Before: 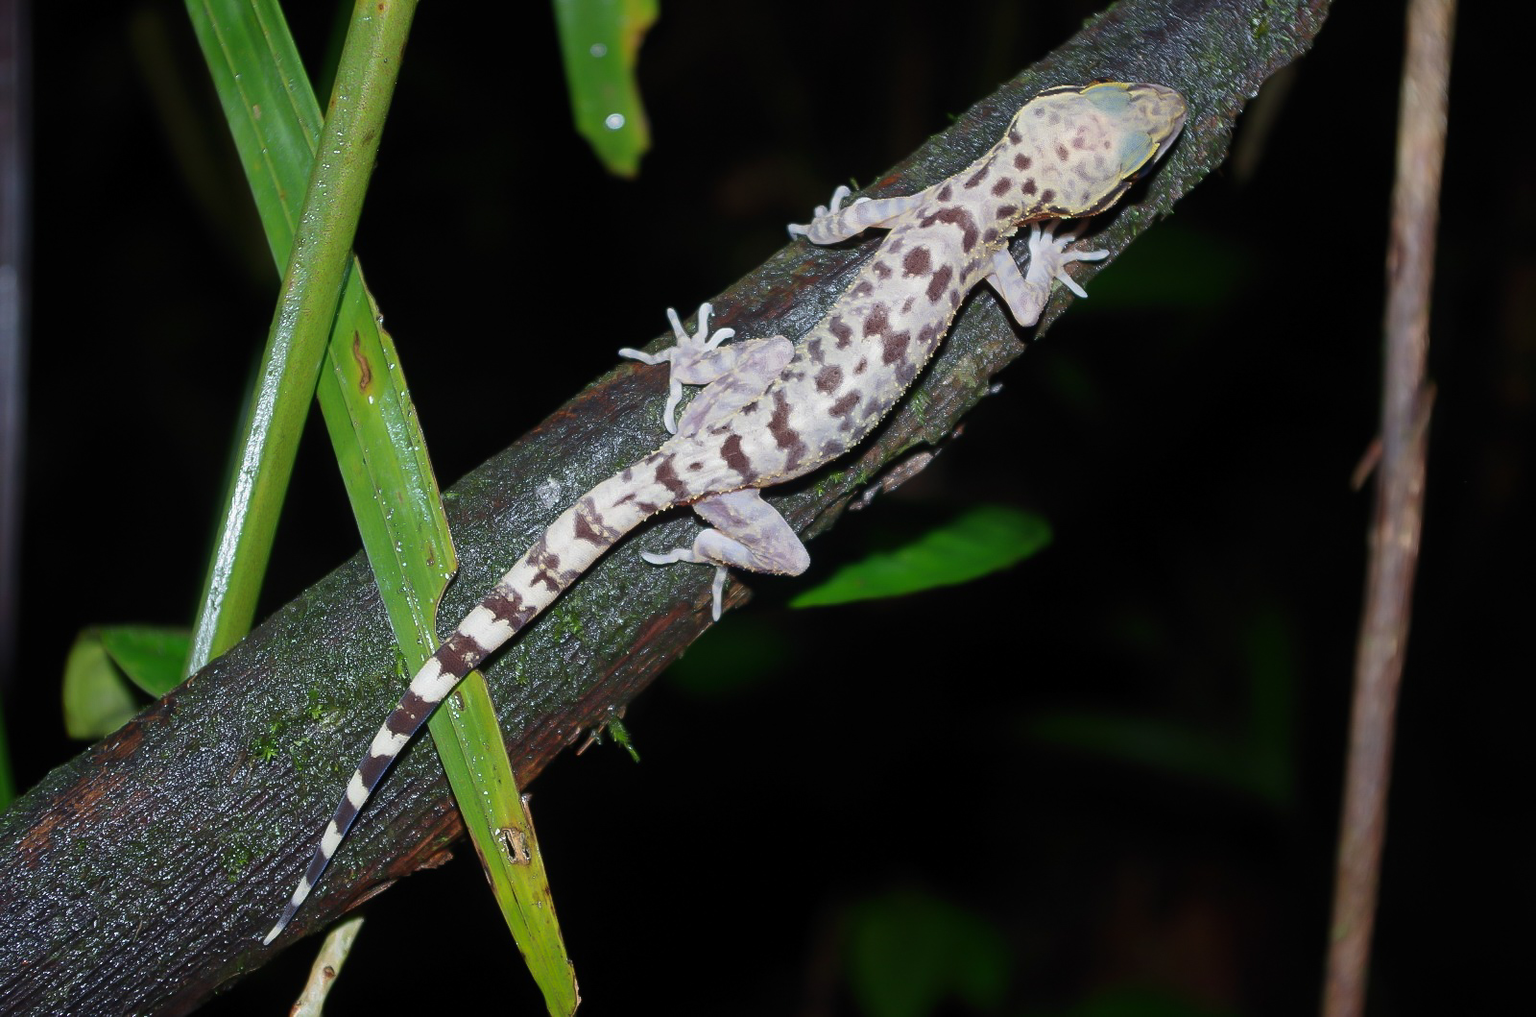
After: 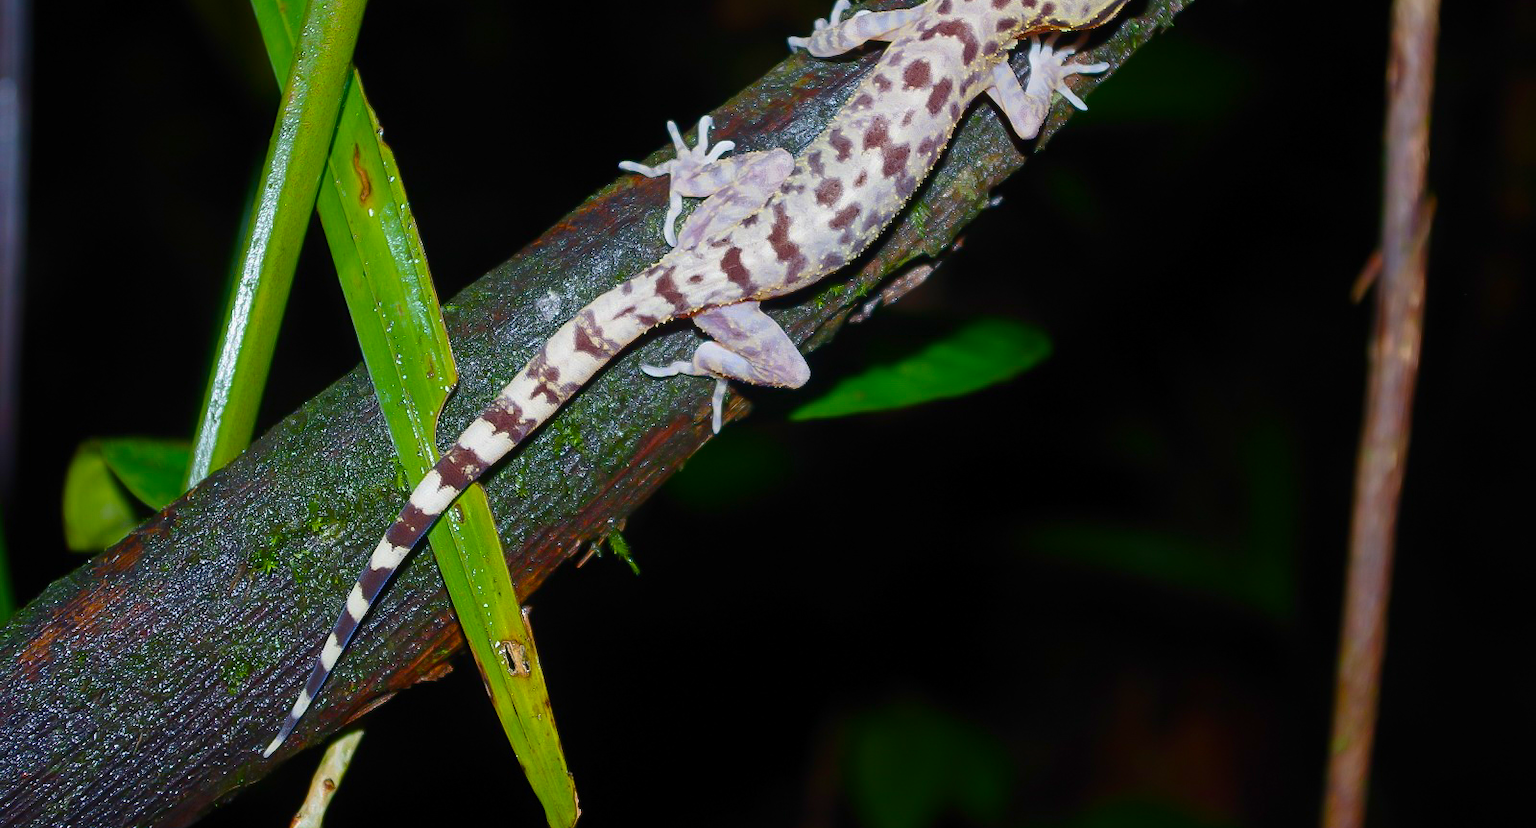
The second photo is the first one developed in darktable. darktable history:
crop and rotate: top 18.507%
color balance rgb: perceptual saturation grading › global saturation 20%, perceptual saturation grading › highlights -25%, perceptual saturation grading › shadows 25%, global vibrance 50%
